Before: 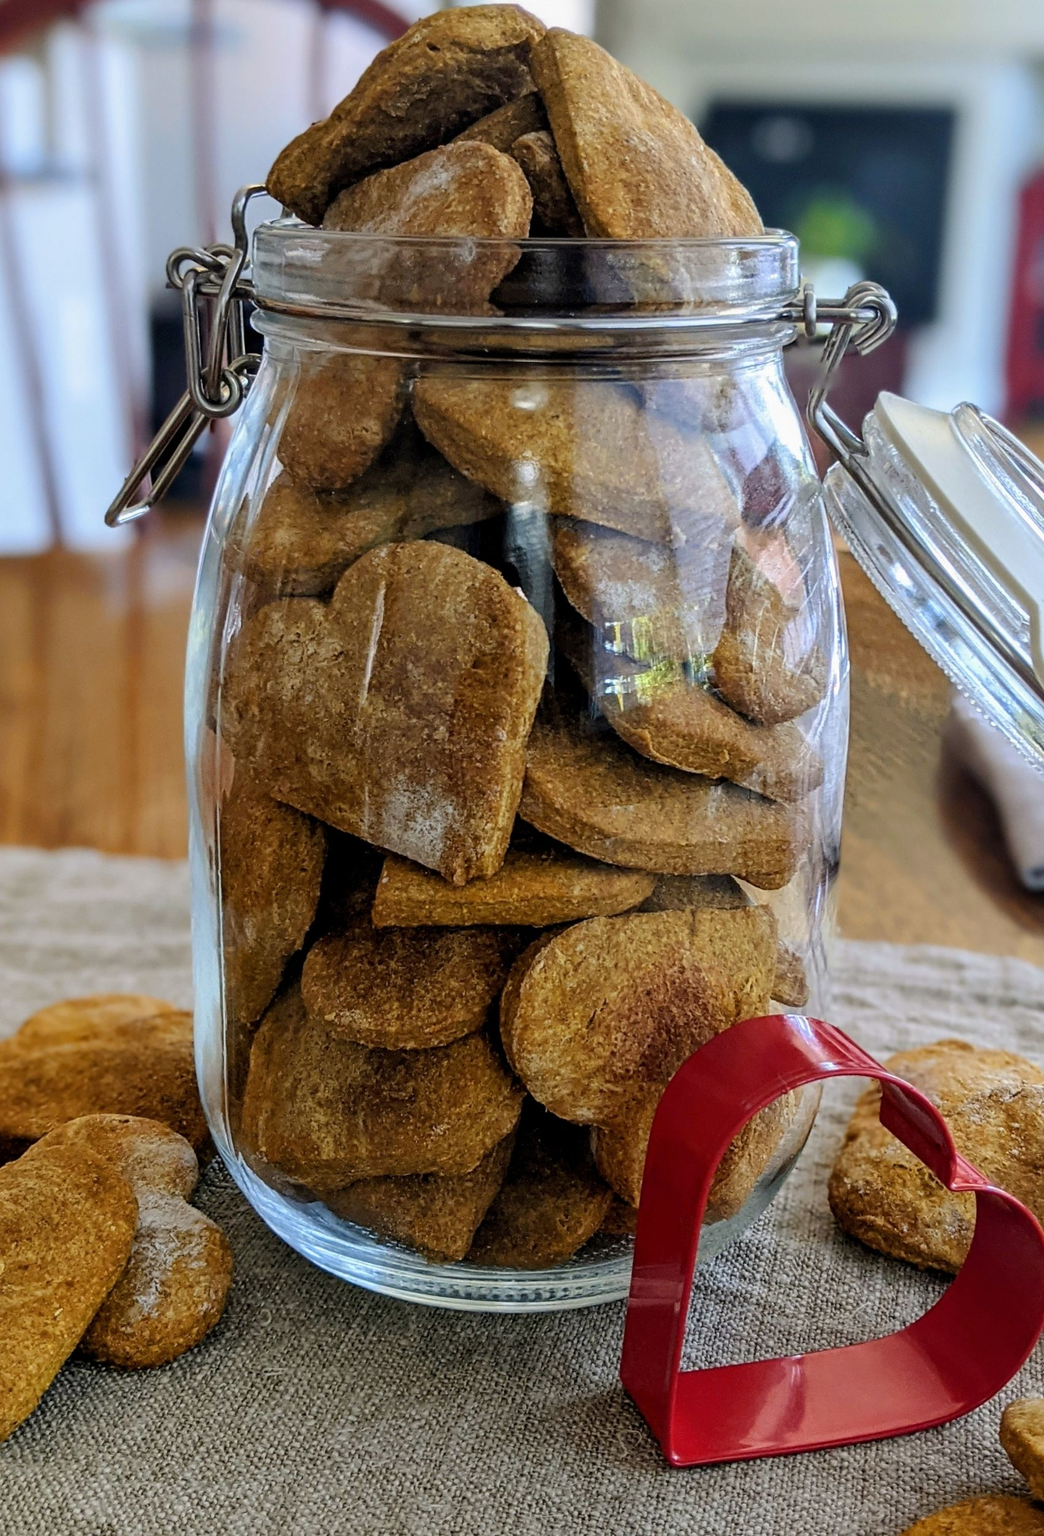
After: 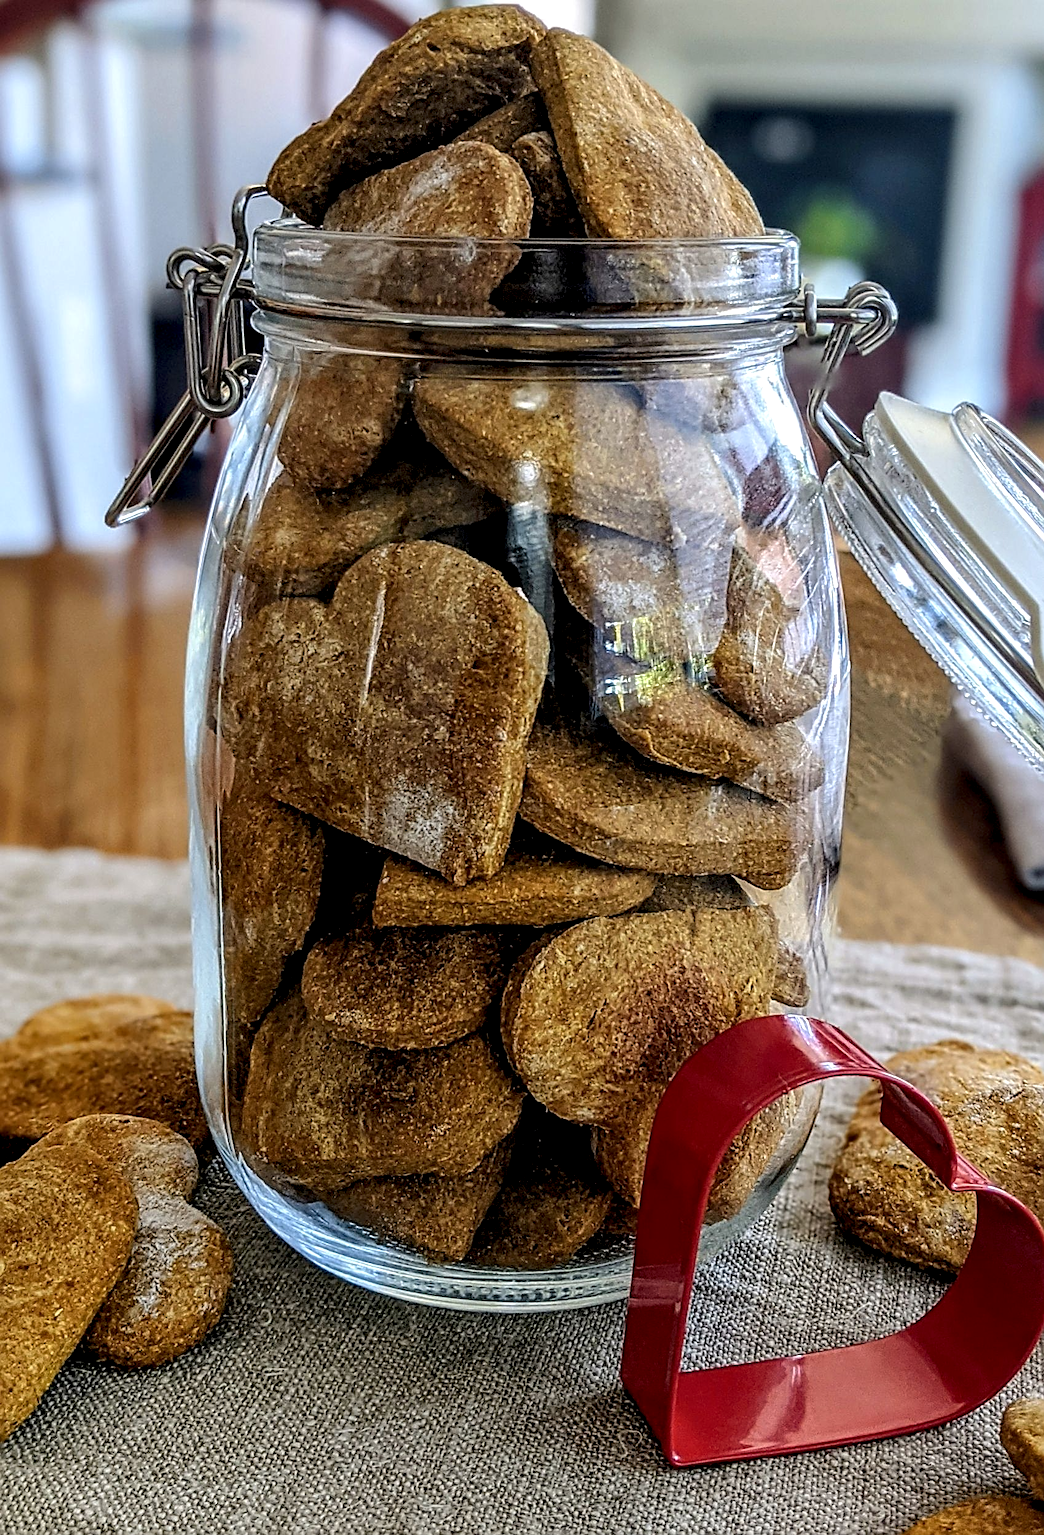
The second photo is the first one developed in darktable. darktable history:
sharpen: radius 2.584, amount 0.688
local contrast: detail 150%
color correction: saturation 0.98
